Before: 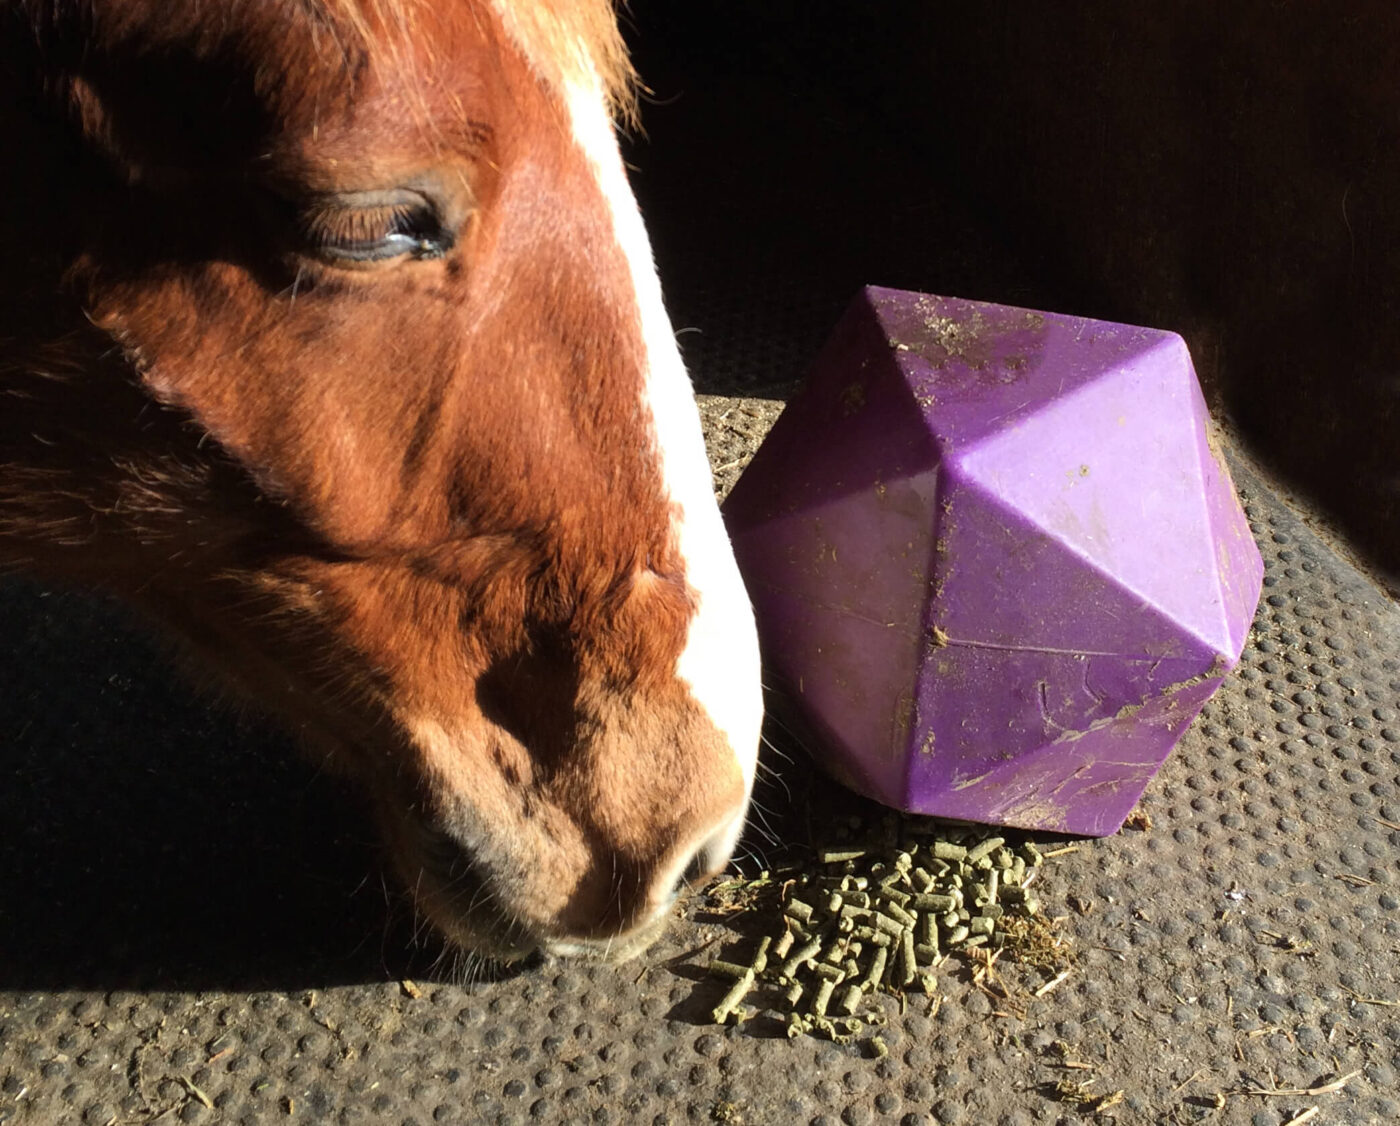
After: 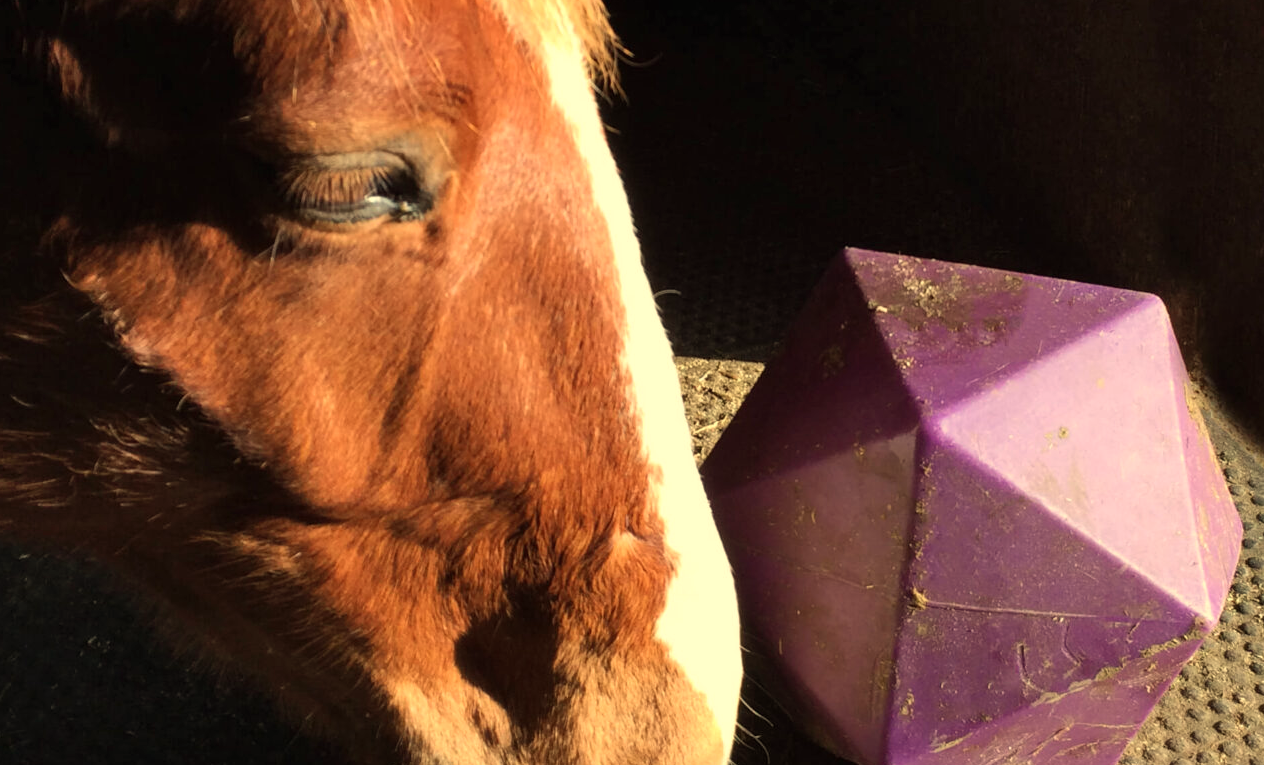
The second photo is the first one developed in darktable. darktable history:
crop: left 1.509%, top 3.452%, right 7.696%, bottom 28.452%
white balance: red 1.08, blue 0.791
shadows and highlights: shadows 30.86, highlights 0, soften with gaussian
